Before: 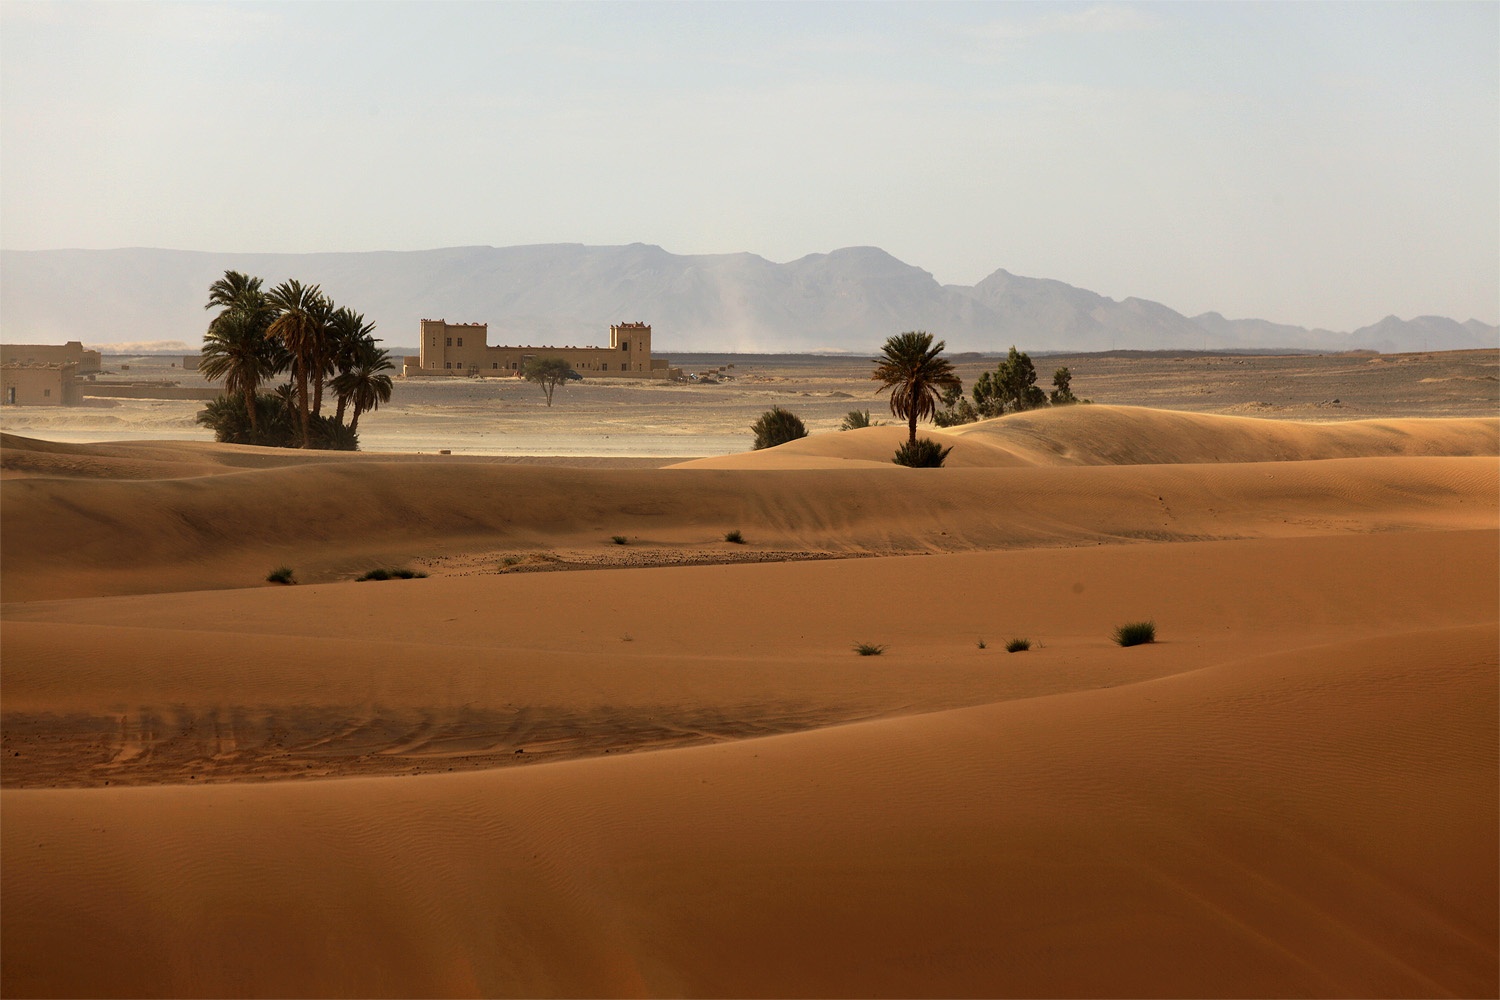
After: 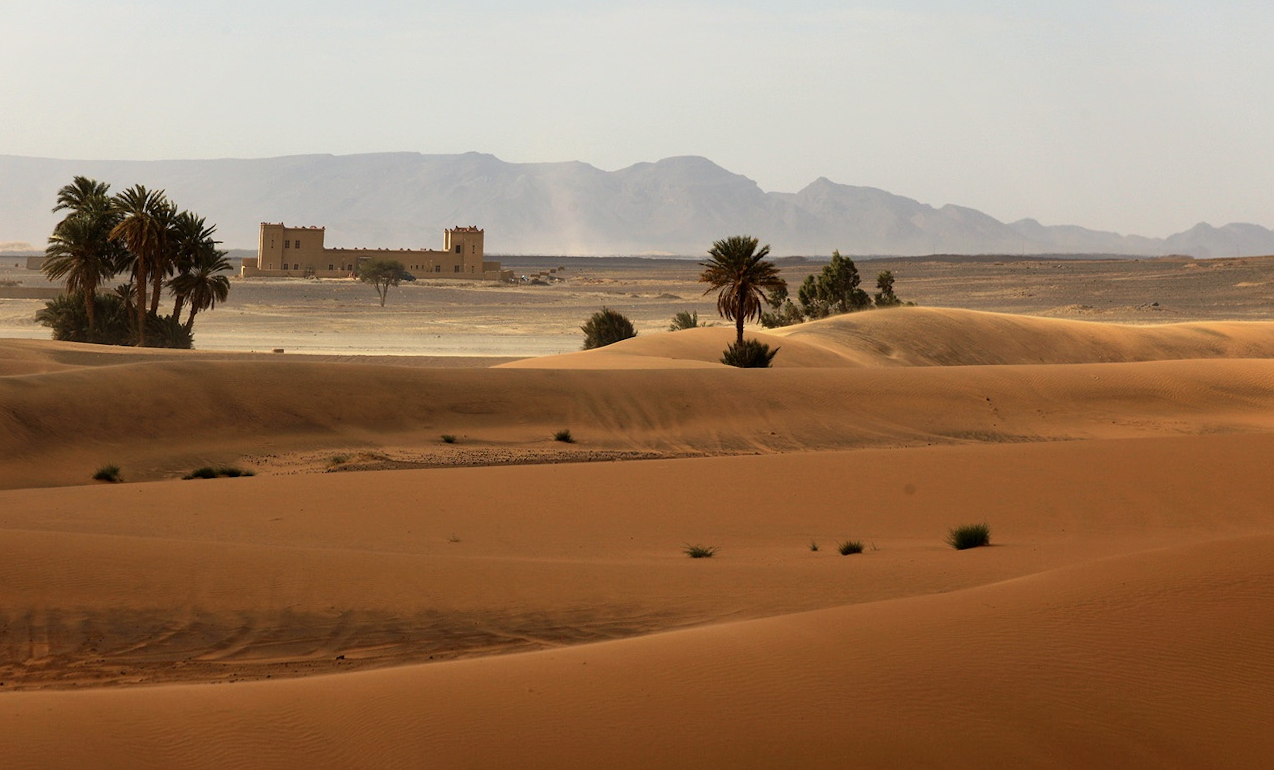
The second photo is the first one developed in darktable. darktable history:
crop: left 8.155%, top 6.611%, bottom 15.385%
rotate and perspective: rotation 0.215°, lens shift (vertical) -0.139, crop left 0.069, crop right 0.939, crop top 0.002, crop bottom 0.996
